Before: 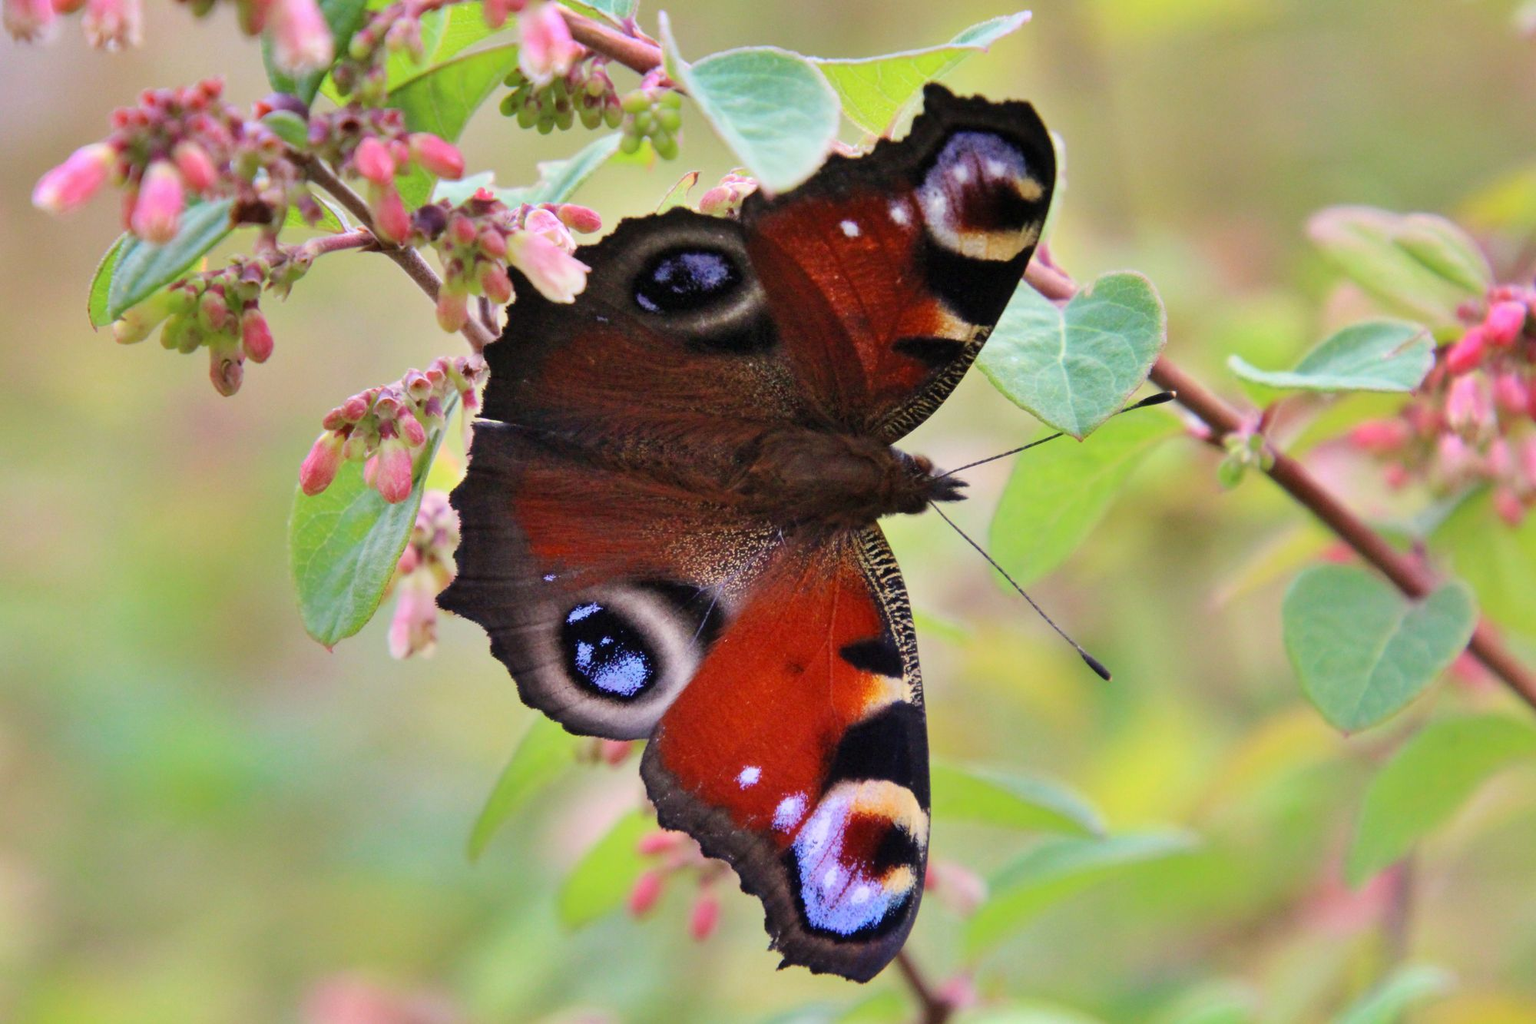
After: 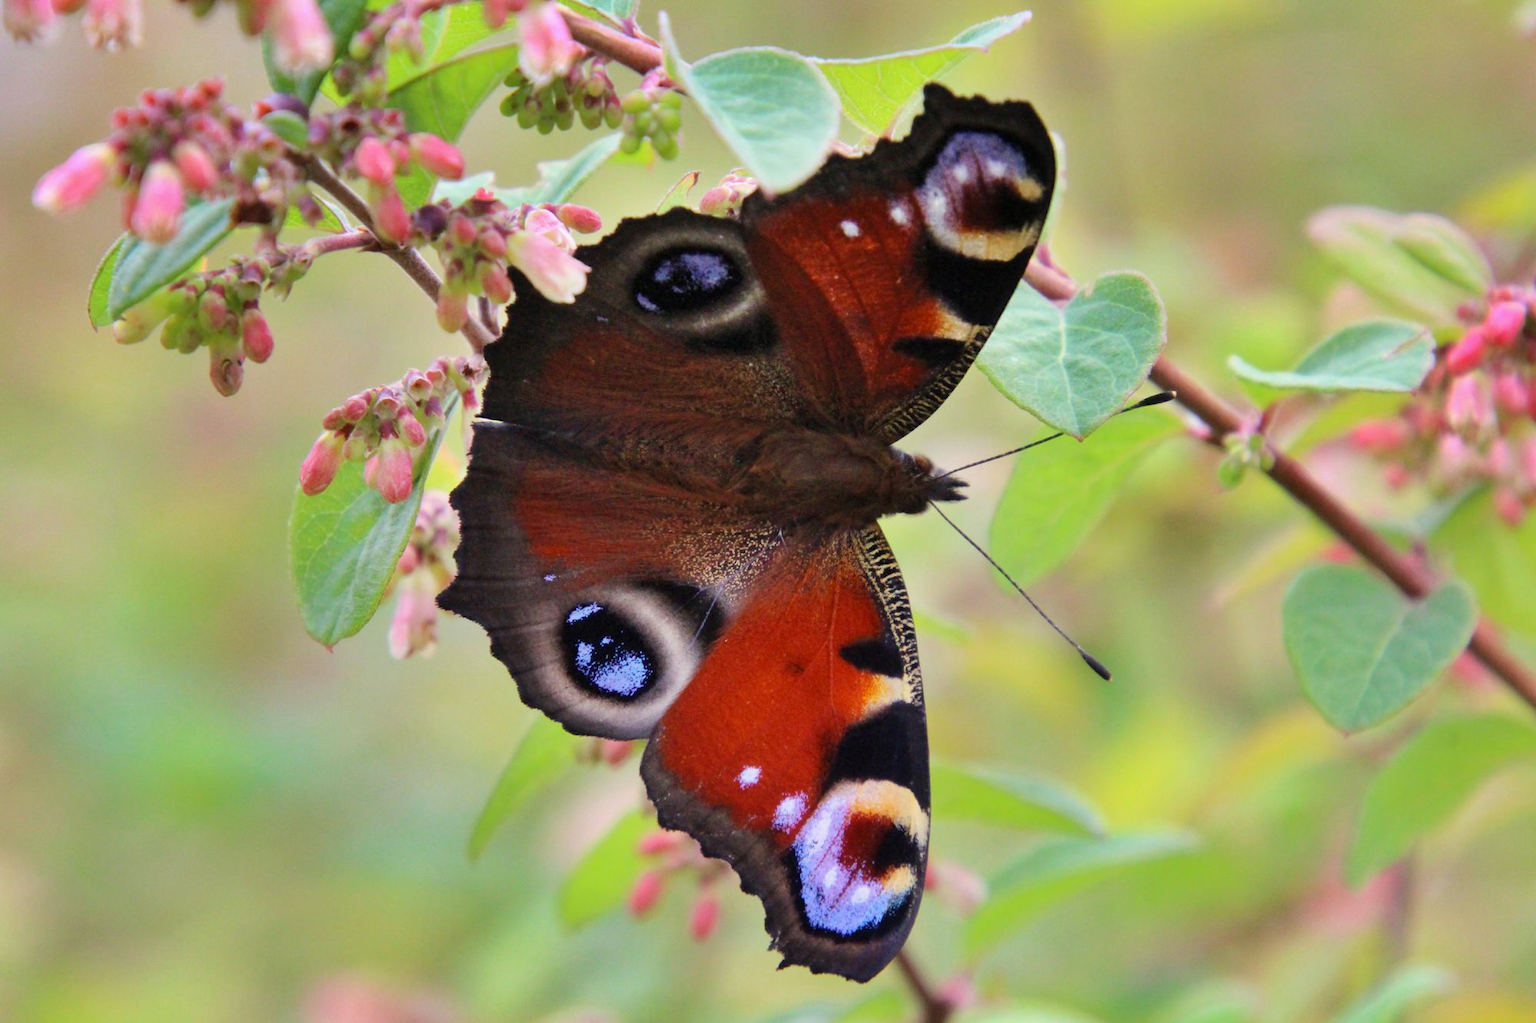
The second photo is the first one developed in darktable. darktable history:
color correction: highlights a* -2.69, highlights b* 2.33
